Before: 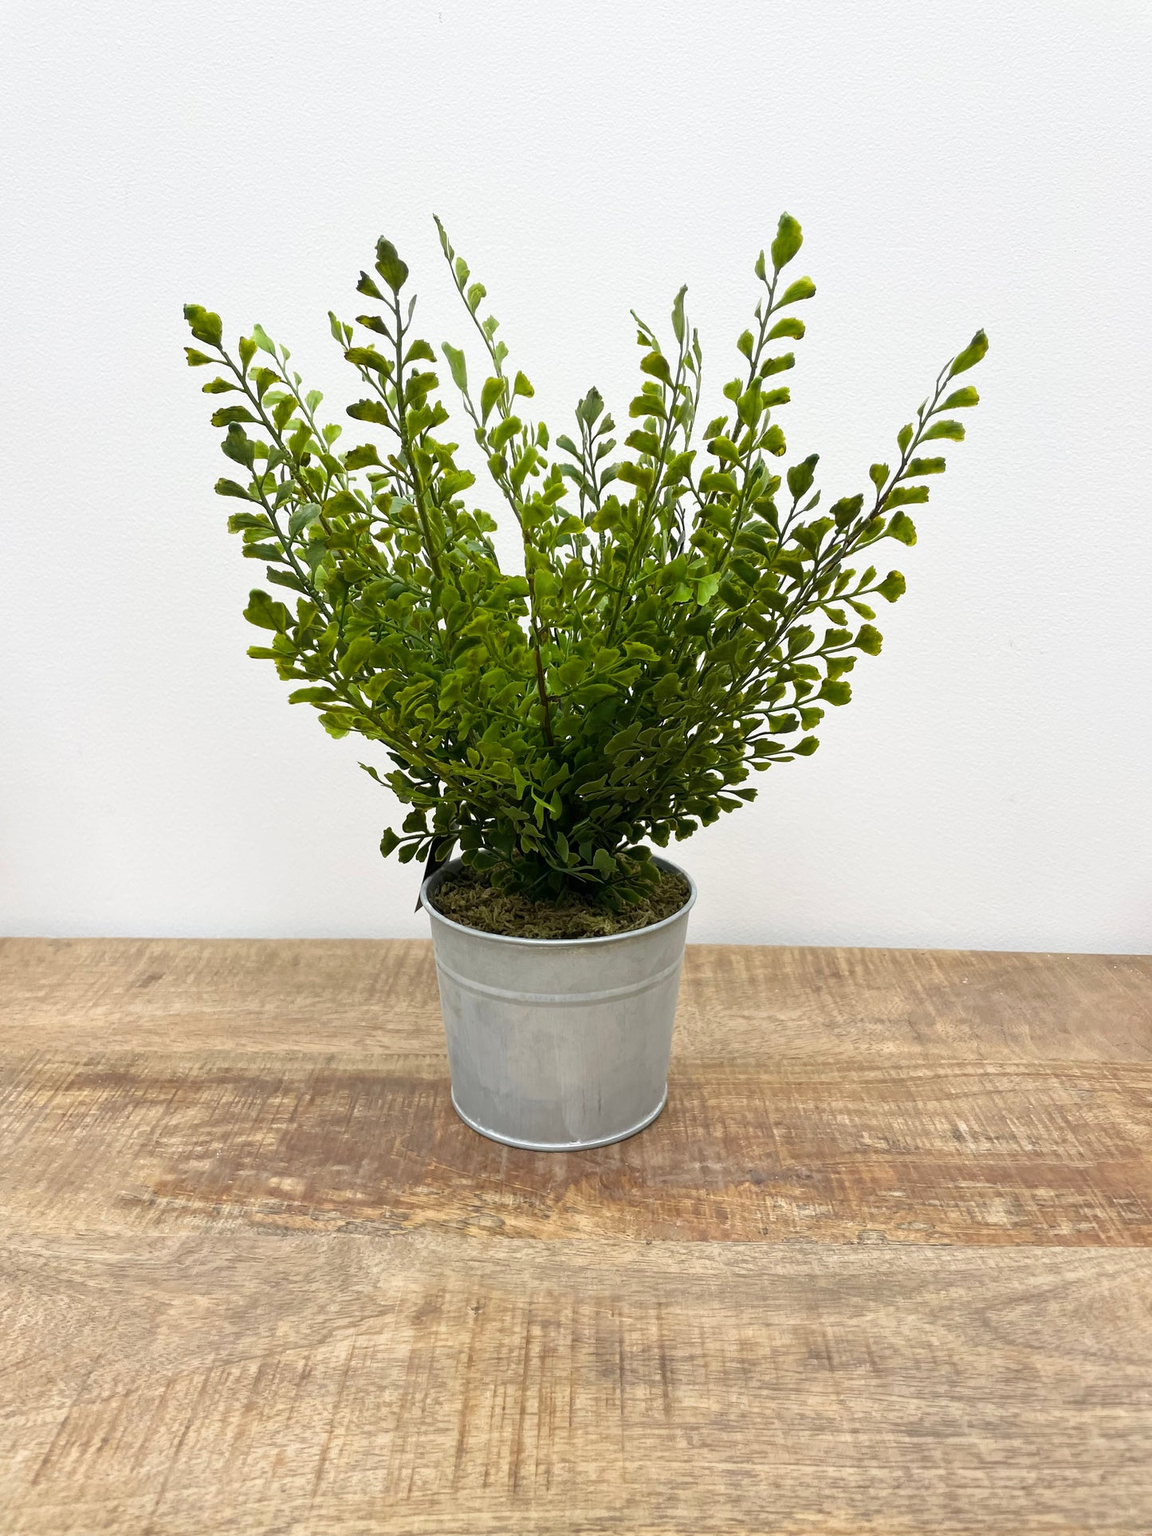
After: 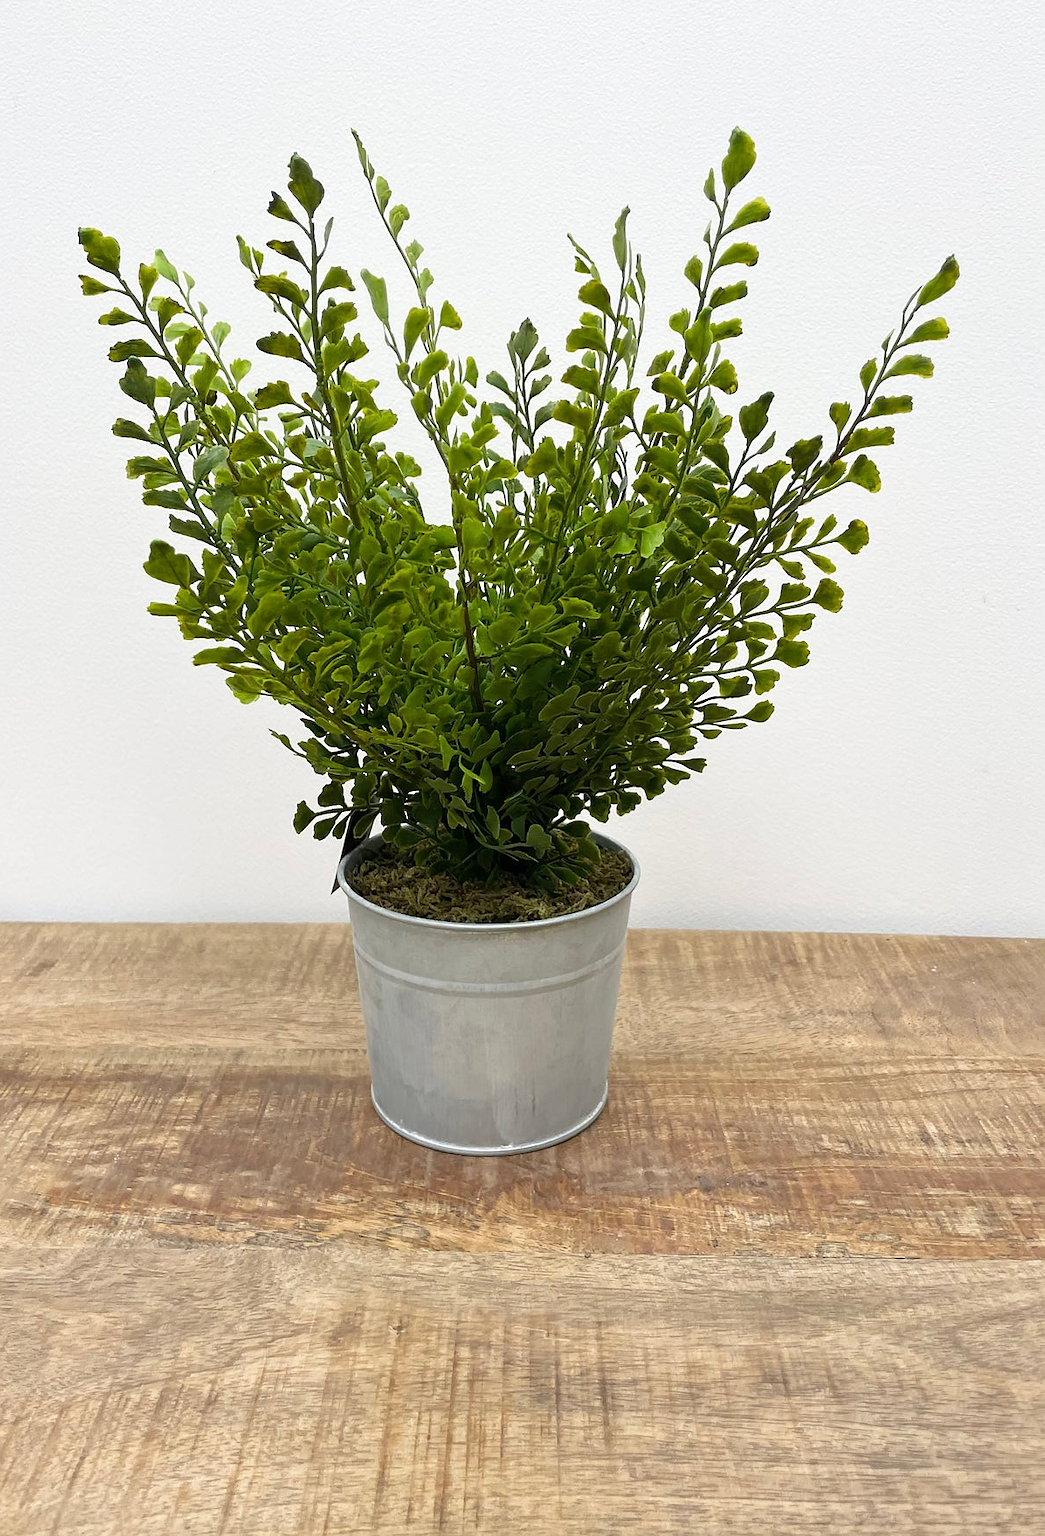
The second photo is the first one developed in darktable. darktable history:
crop: left 9.798%, top 6.317%, right 7.302%, bottom 2.378%
sharpen: radius 1.026, threshold 0.854
